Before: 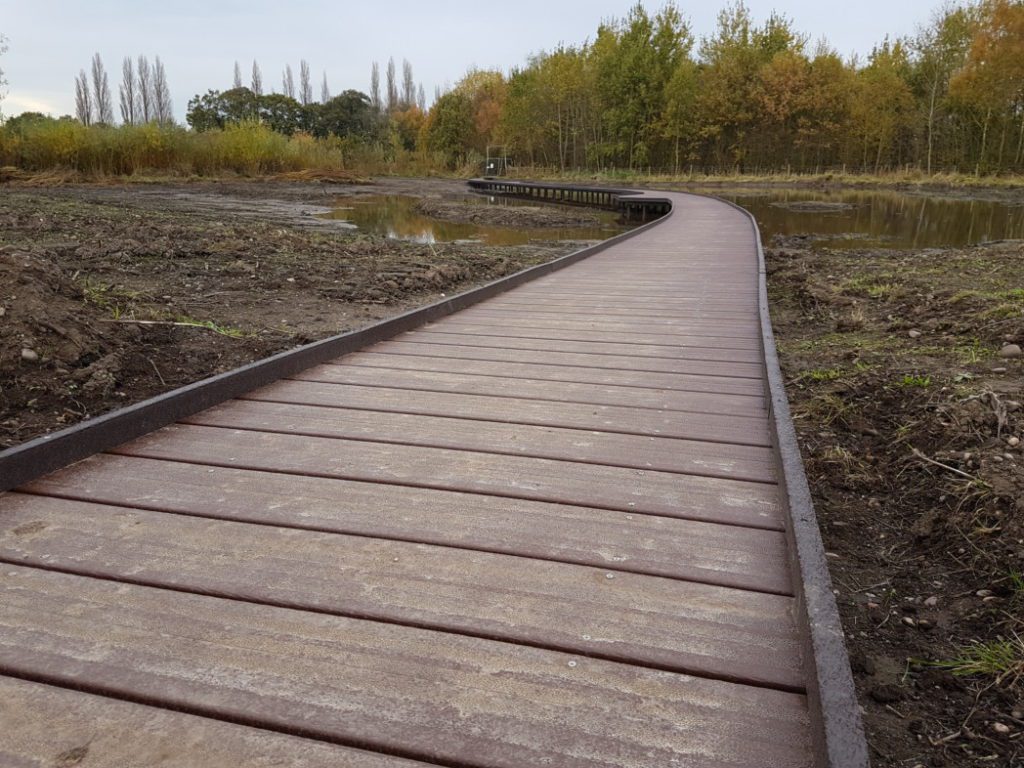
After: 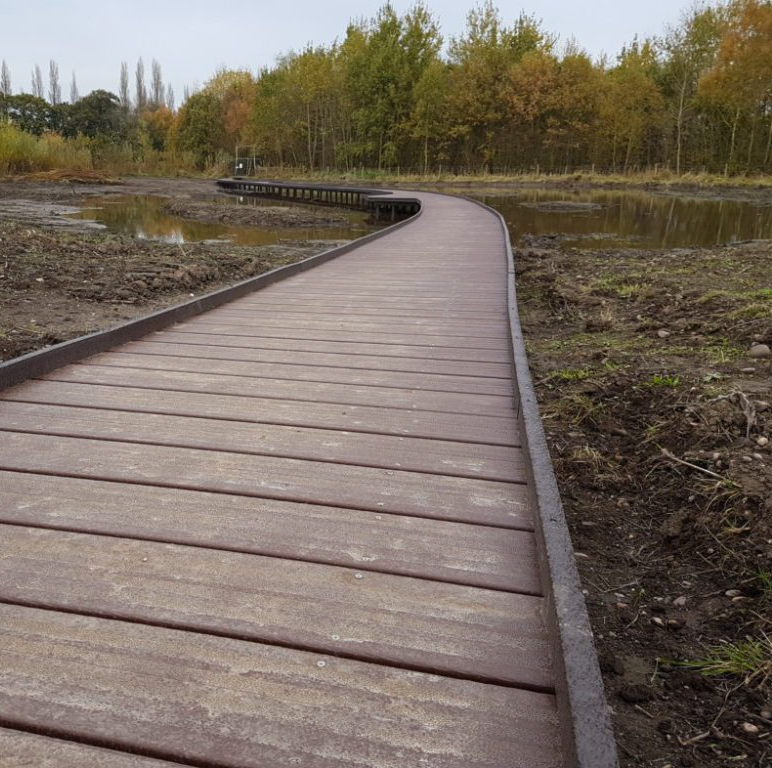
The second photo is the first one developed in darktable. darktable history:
crop and rotate: left 24.6%
